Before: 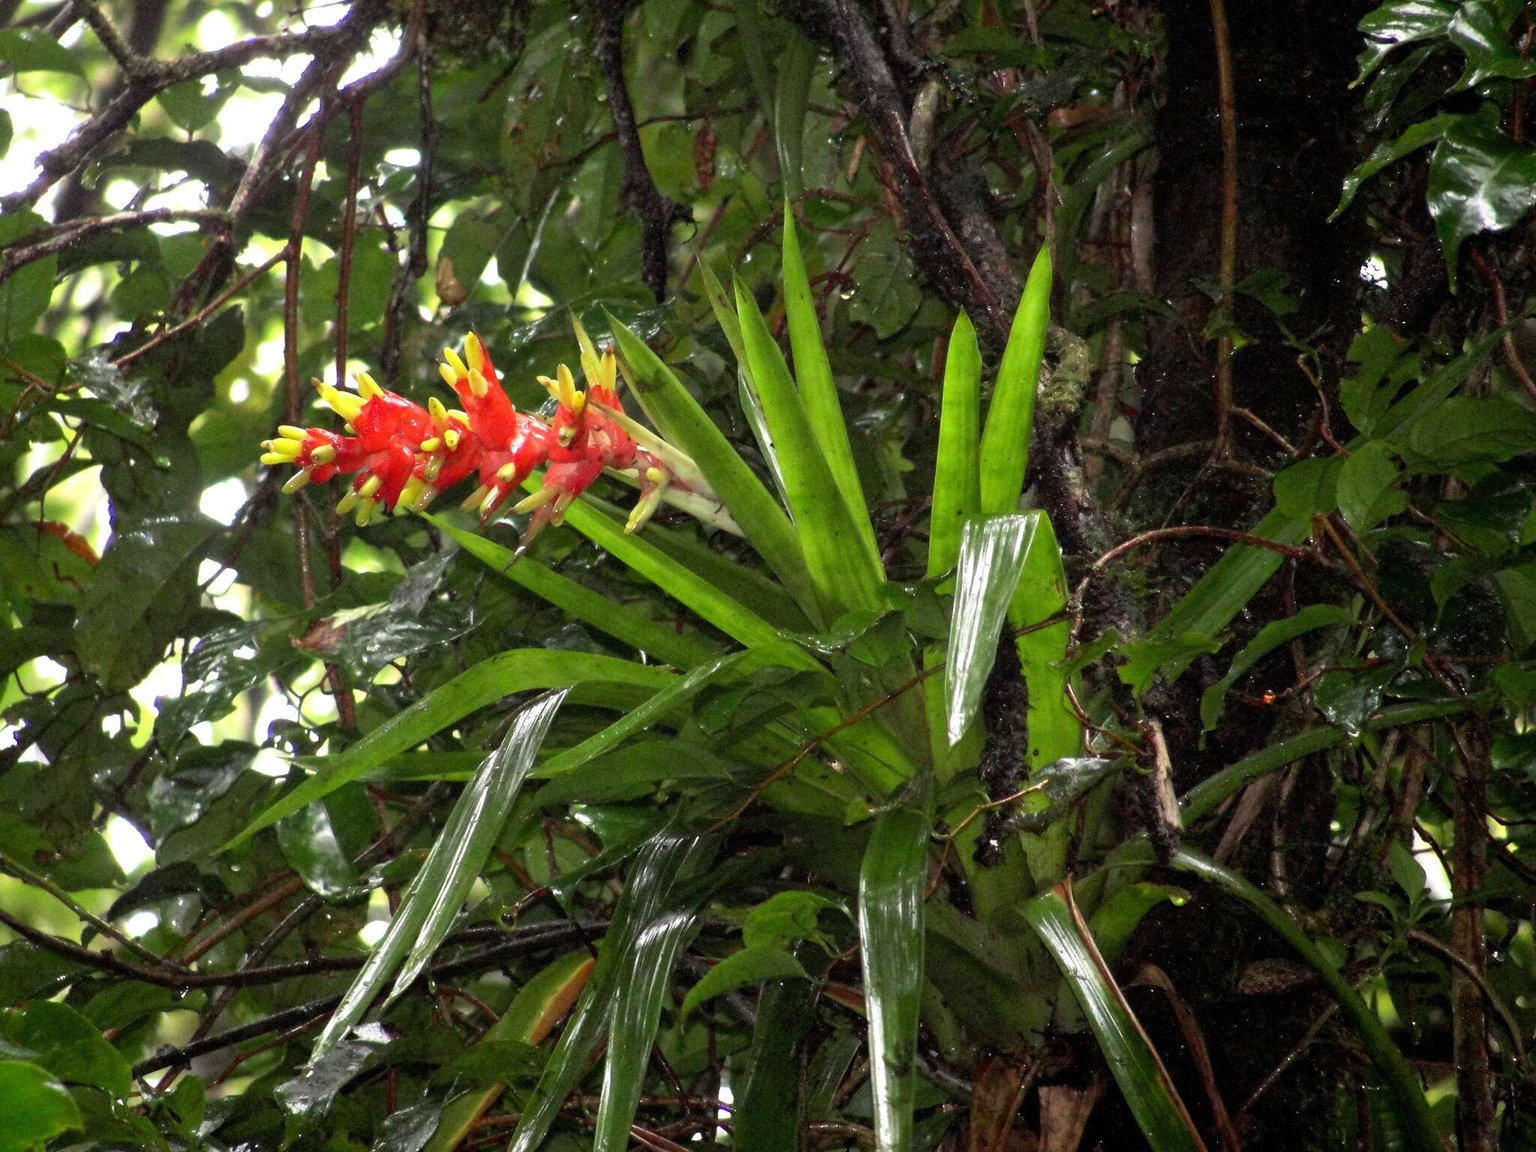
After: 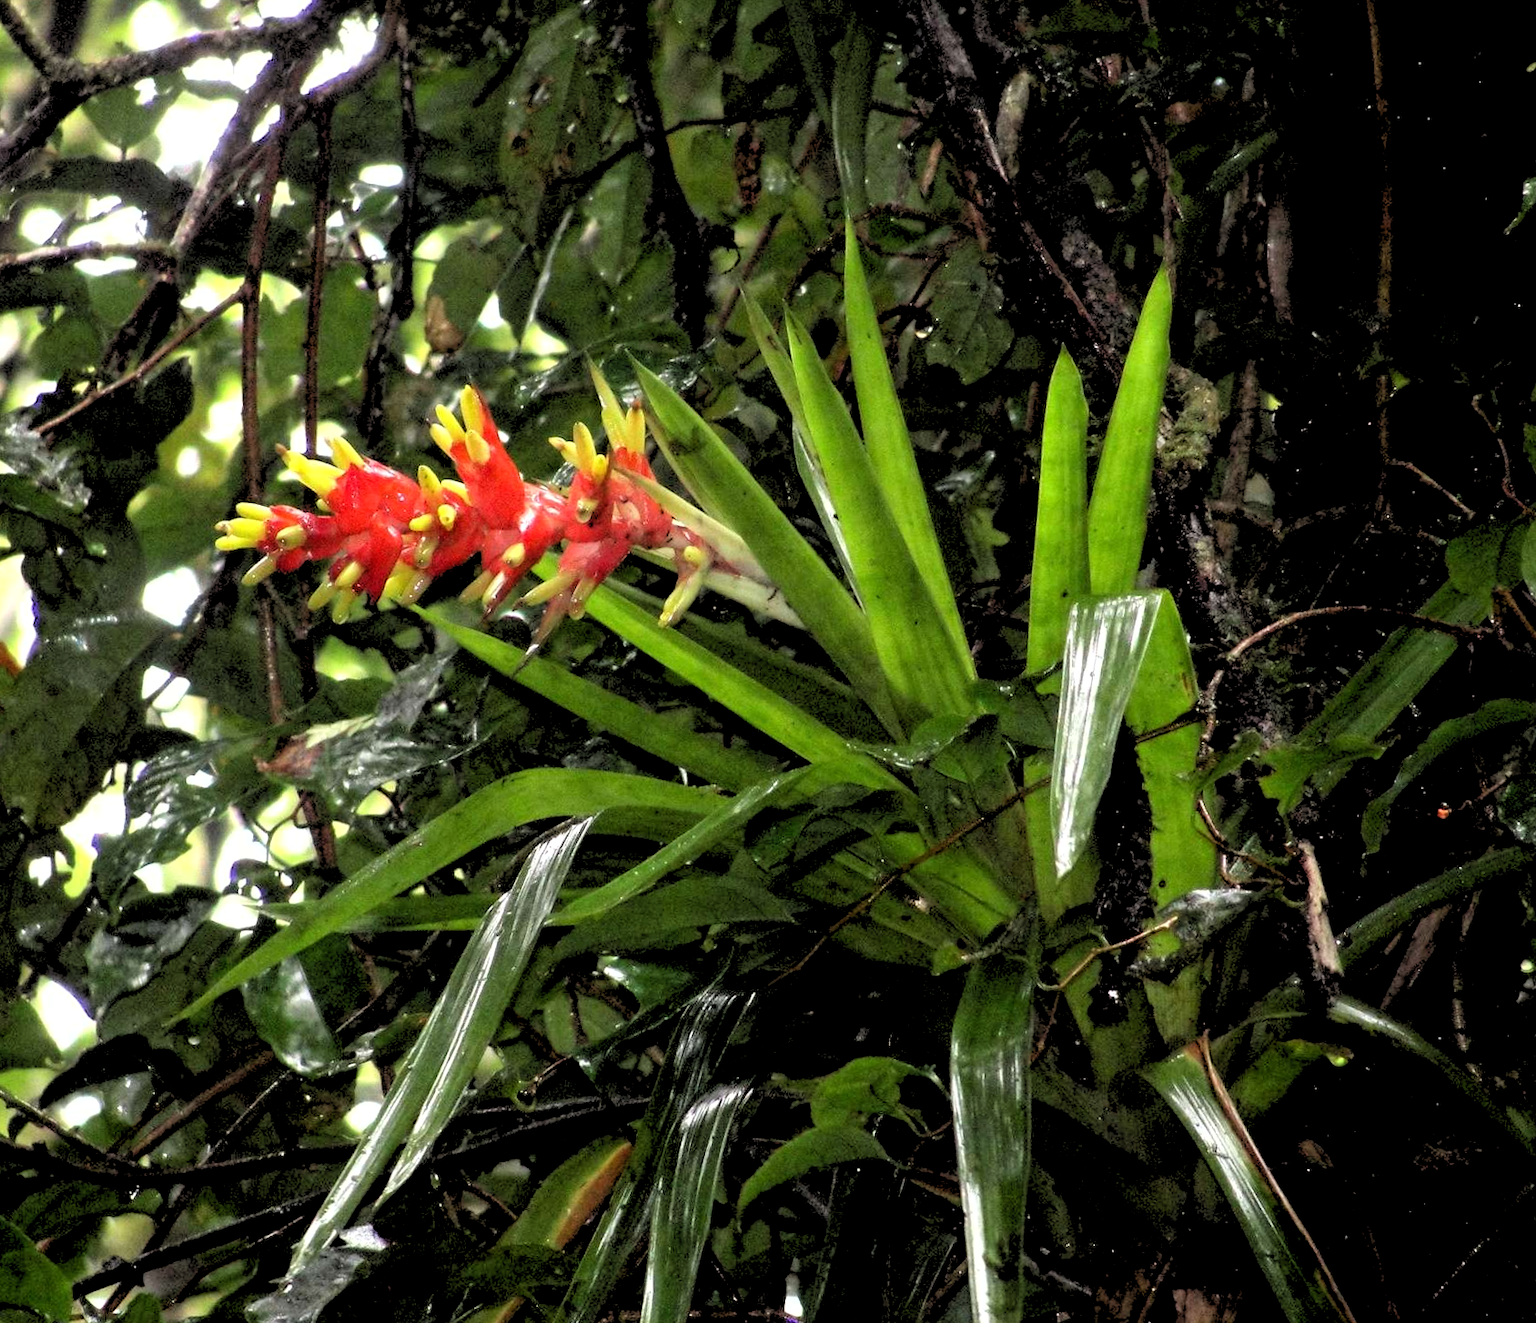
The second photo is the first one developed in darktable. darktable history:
rgb levels: levels [[0.029, 0.461, 0.922], [0, 0.5, 1], [0, 0.5, 1]]
crop and rotate: angle 1°, left 4.281%, top 0.642%, right 11.383%, bottom 2.486%
exposure: compensate highlight preservation false
fill light: on, module defaults
